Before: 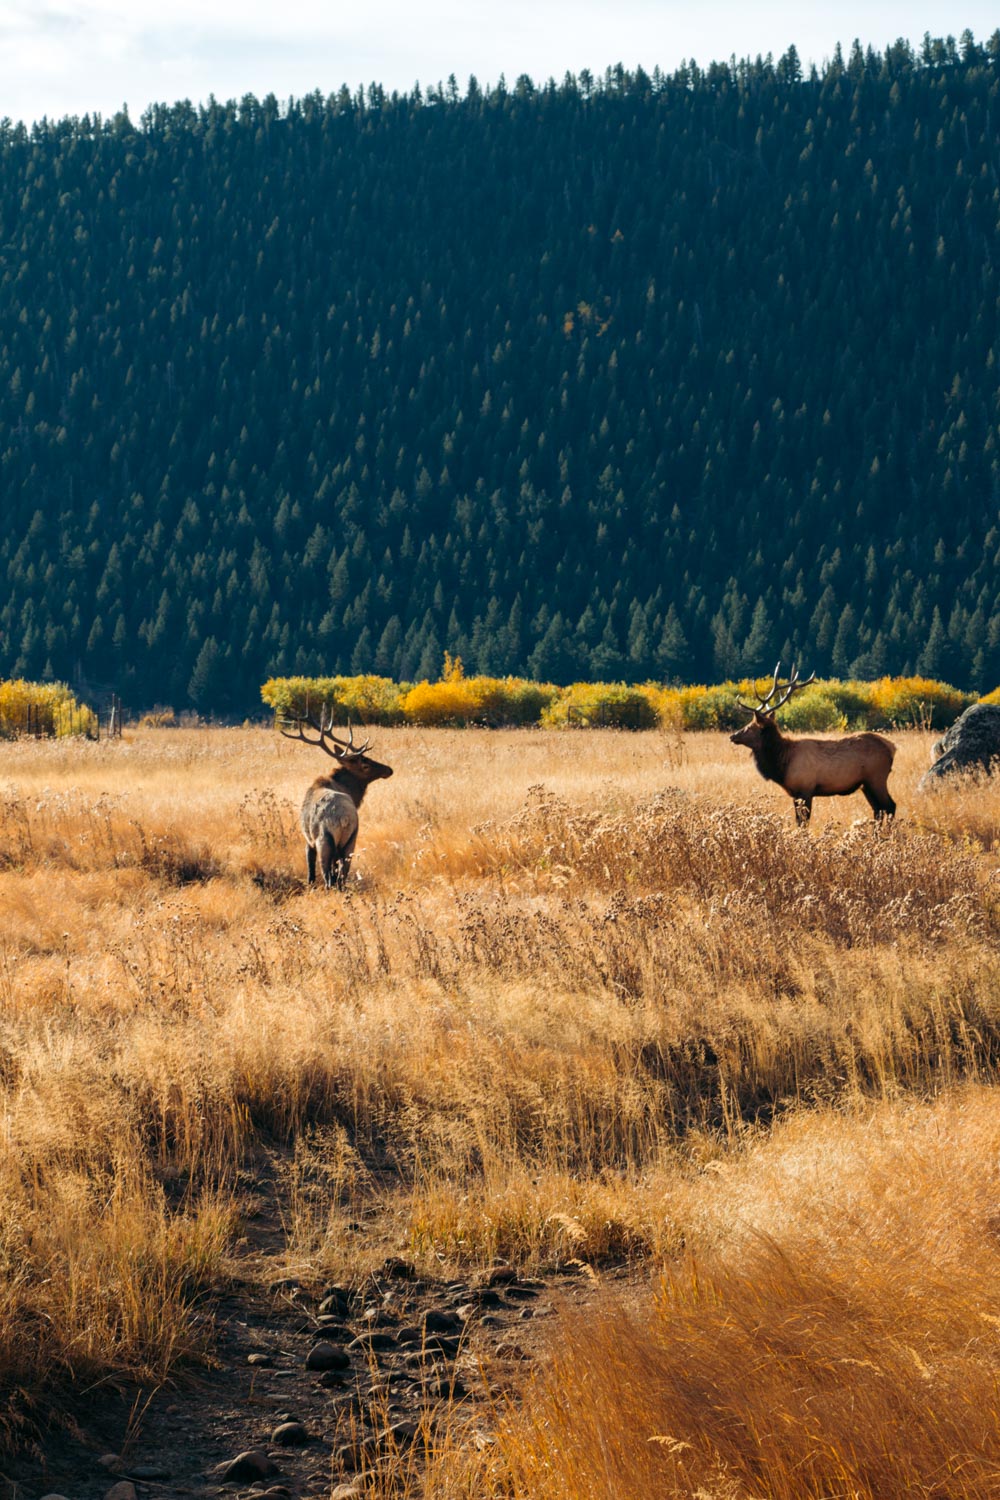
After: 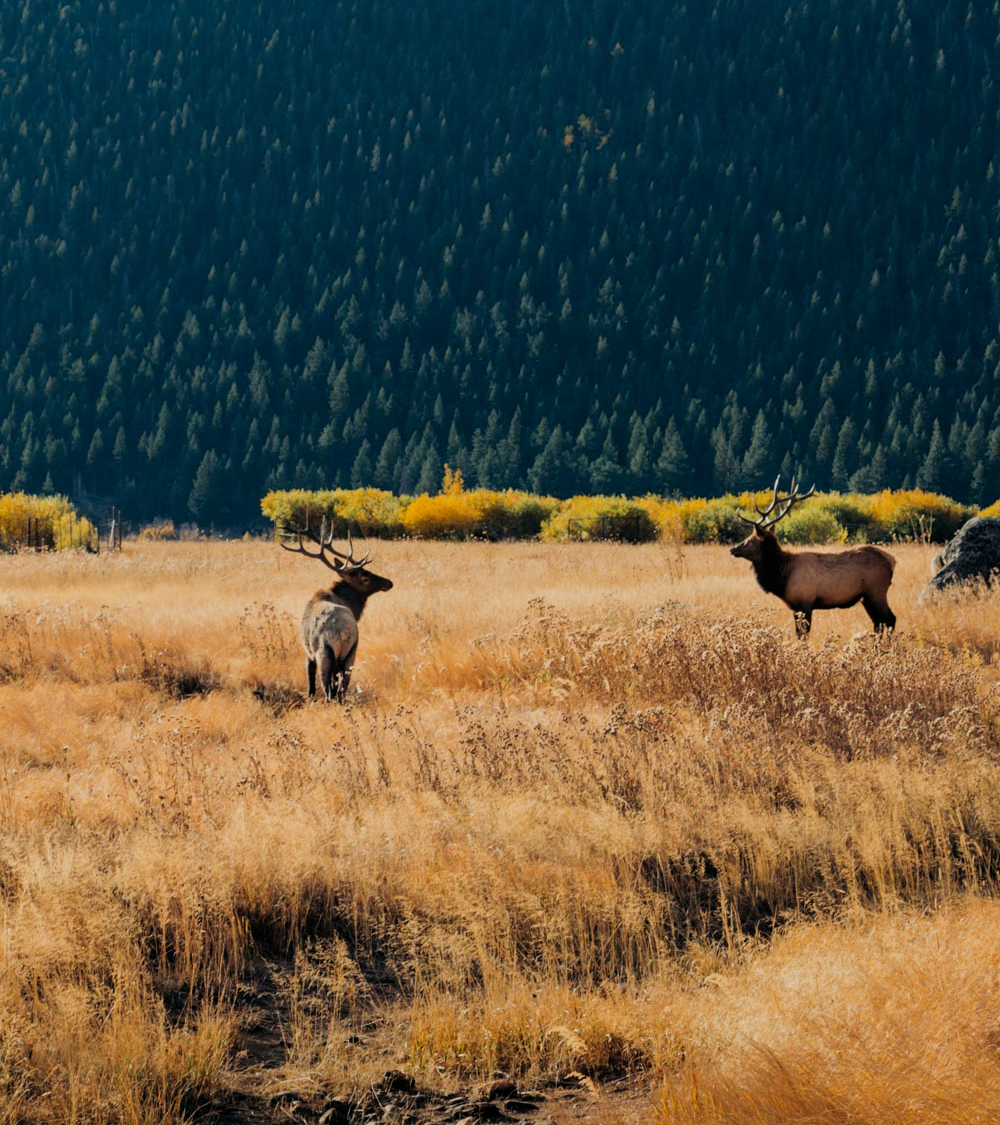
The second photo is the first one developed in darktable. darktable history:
filmic rgb: black relative exposure -7.65 EV, white relative exposure 4.56 EV, hardness 3.61, color science v6 (2022)
crop and rotate: top 12.5%, bottom 12.5%
